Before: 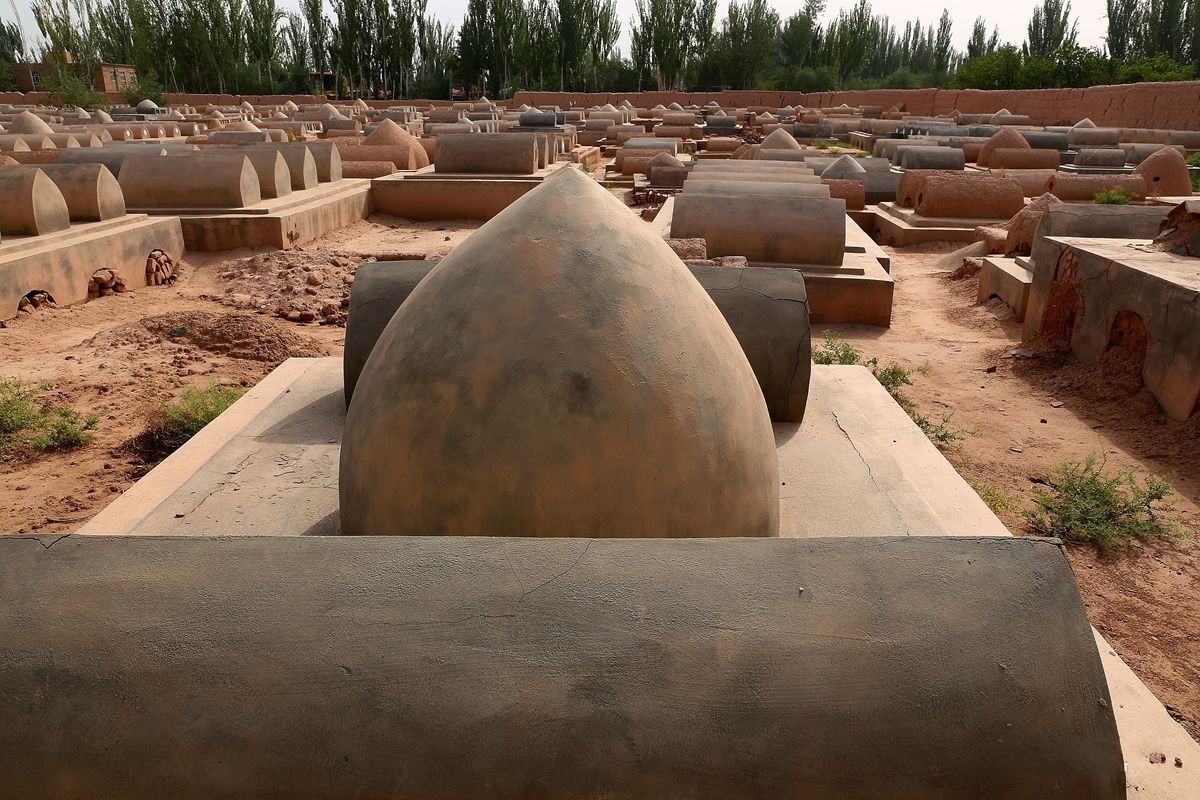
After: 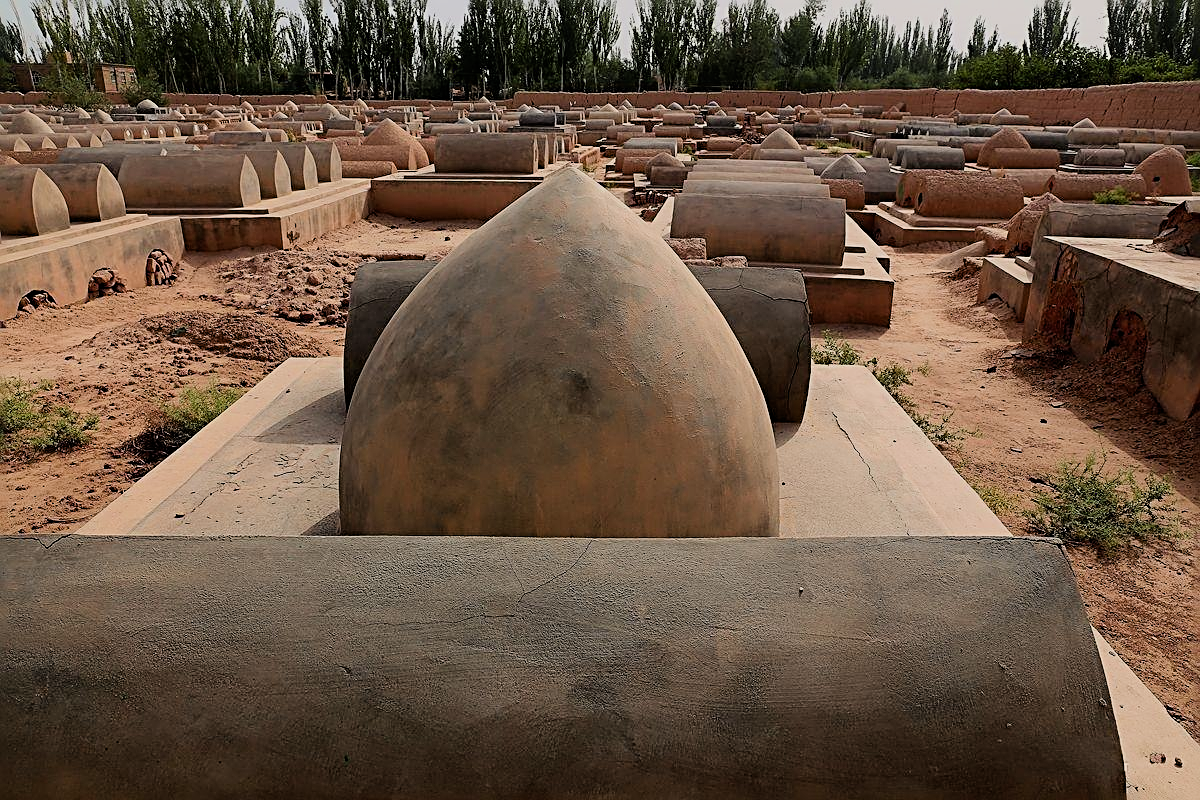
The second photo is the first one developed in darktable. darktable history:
rotate and perspective: automatic cropping off
sharpen: radius 2.584, amount 0.688
filmic rgb: black relative exposure -7.48 EV, white relative exposure 4.83 EV, hardness 3.4, color science v6 (2022)
